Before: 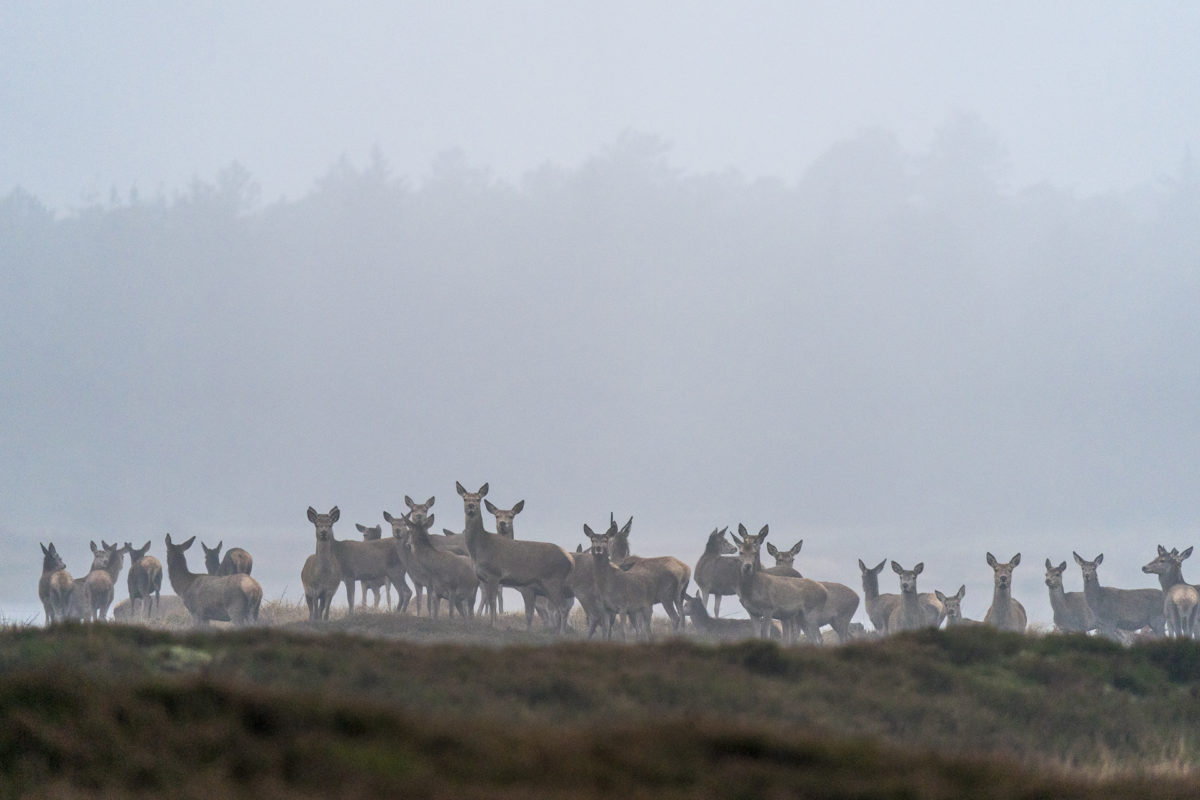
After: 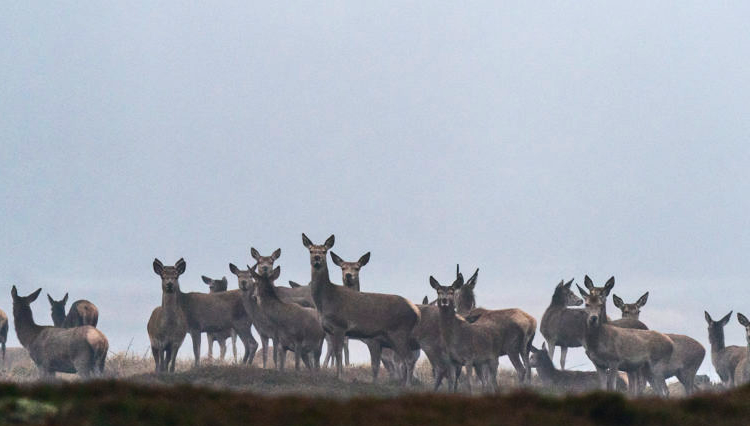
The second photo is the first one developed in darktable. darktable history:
contrast brightness saturation: contrast 0.19, brightness -0.232, saturation 0.111
crop: left 12.889%, top 31.079%, right 24.602%, bottom 15.616%
exposure: exposure 0.3 EV, compensate highlight preservation false
